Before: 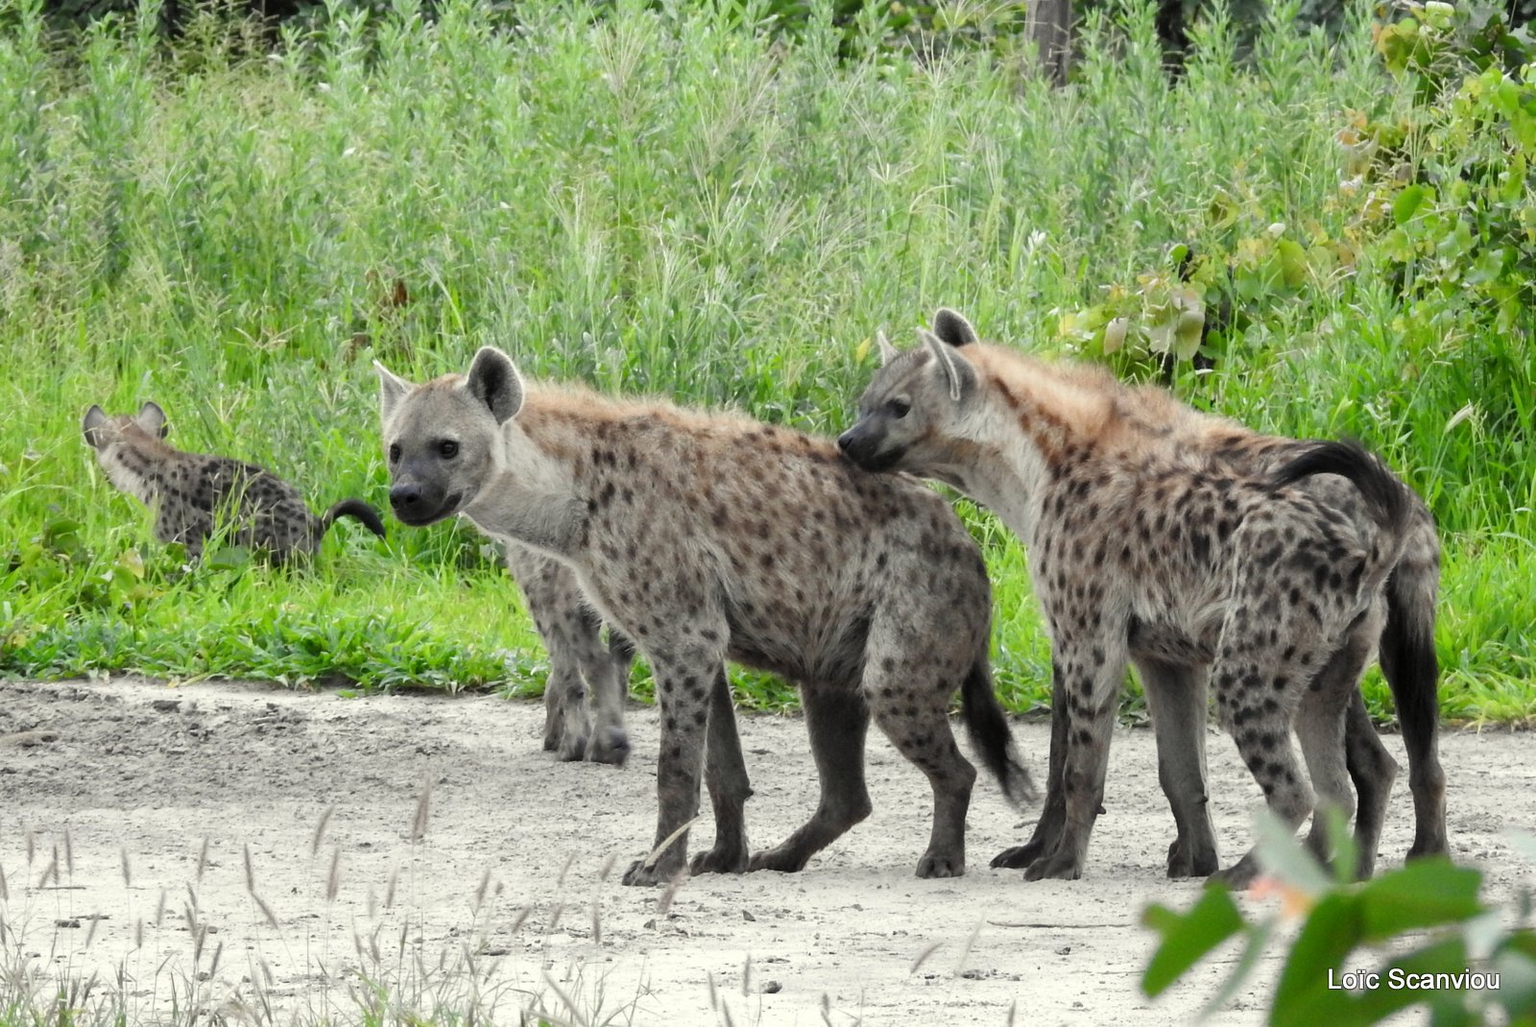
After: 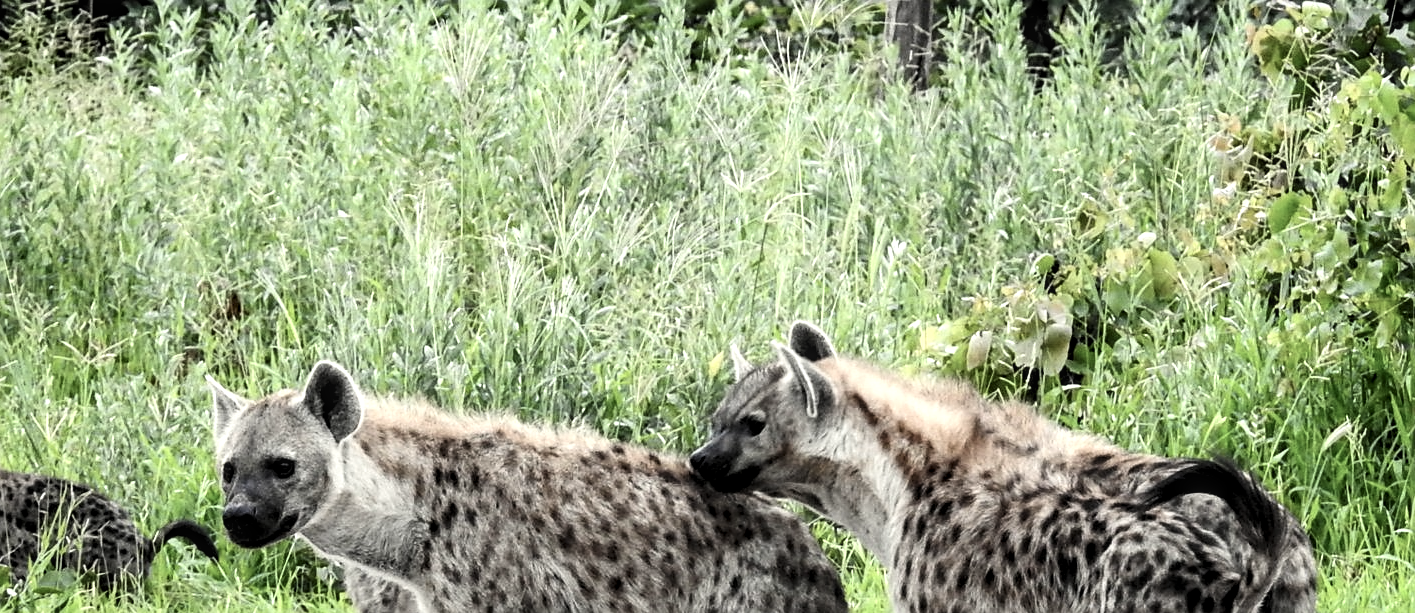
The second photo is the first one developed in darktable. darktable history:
crop and rotate: left 11.559%, bottom 42.628%
contrast brightness saturation: contrast 0.249, saturation -0.32
sharpen: on, module defaults
local contrast: on, module defaults
levels: levels [0.062, 0.494, 0.925]
